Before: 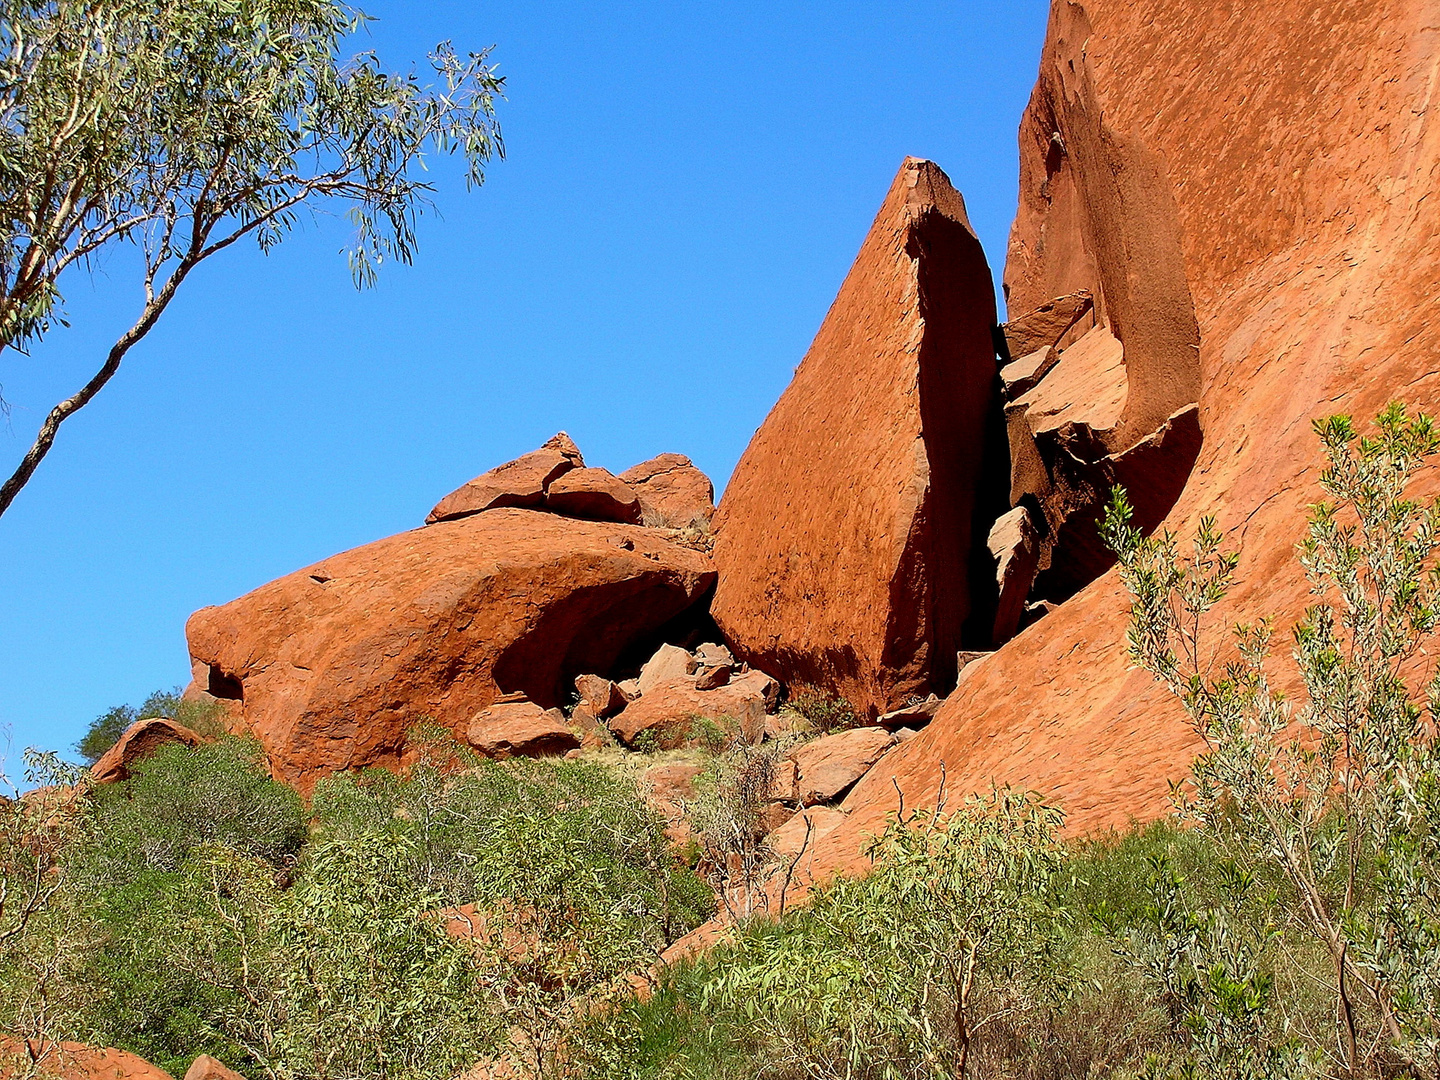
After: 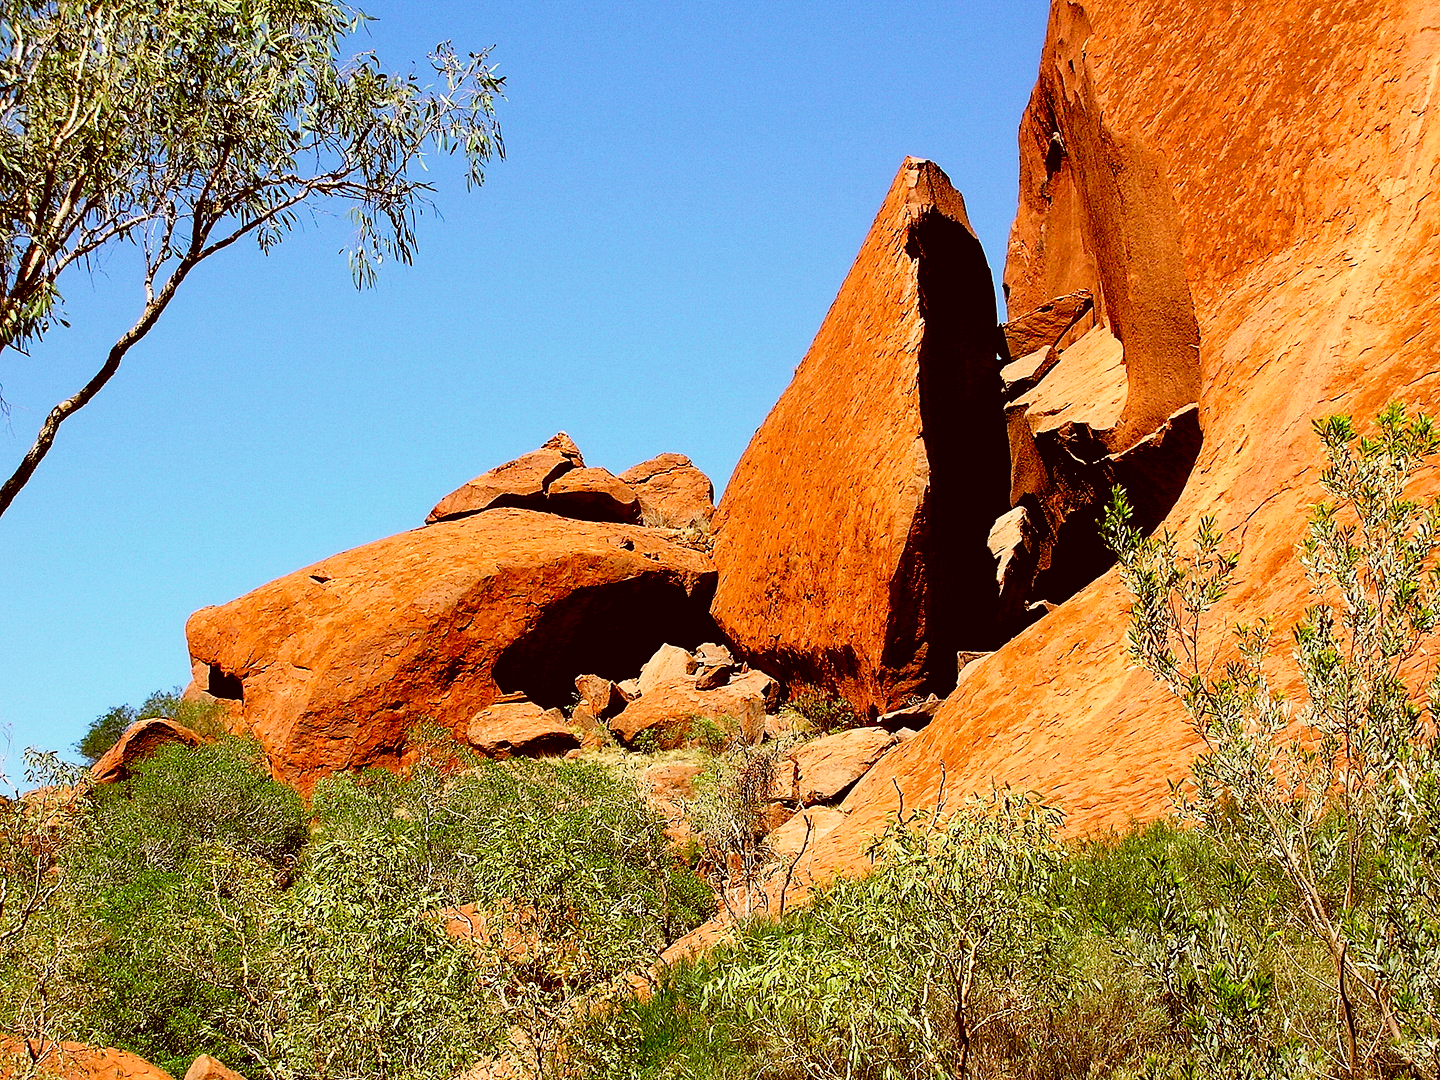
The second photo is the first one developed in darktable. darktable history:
tone curve: curves: ch0 [(0, 0.003) (0.117, 0.101) (0.257, 0.246) (0.408, 0.432) (0.632, 0.716) (0.795, 0.884) (1, 1)]; ch1 [(0, 0) (0.227, 0.197) (0.405, 0.421) (0.501, 0.501) (0.522, 0.526) (0.546, 0.564) (0.589, 0.602) (0.696, 0.761) (0.976, 0.992)]; ch2 [(0, 0) (0.208, 0.176) (0.377, 0.38) (0.5, 0.5) (0.537, 0.534) (0.571, 0.577) (0.627, 0.64) (0.698, 0.76) (1, 1)], preserve colors none
exposure: black level correction 0.017, exposure -0.01 EV, compensate exposure bias true, compensate highlight preservation false
color correction: highlights a* -0.359, highlights b* 0.167, shadows a* 4.5, shadows b* 20.4
haze removal: strength 0.126, distance 0.254, compatibility mode true, adaptive false
